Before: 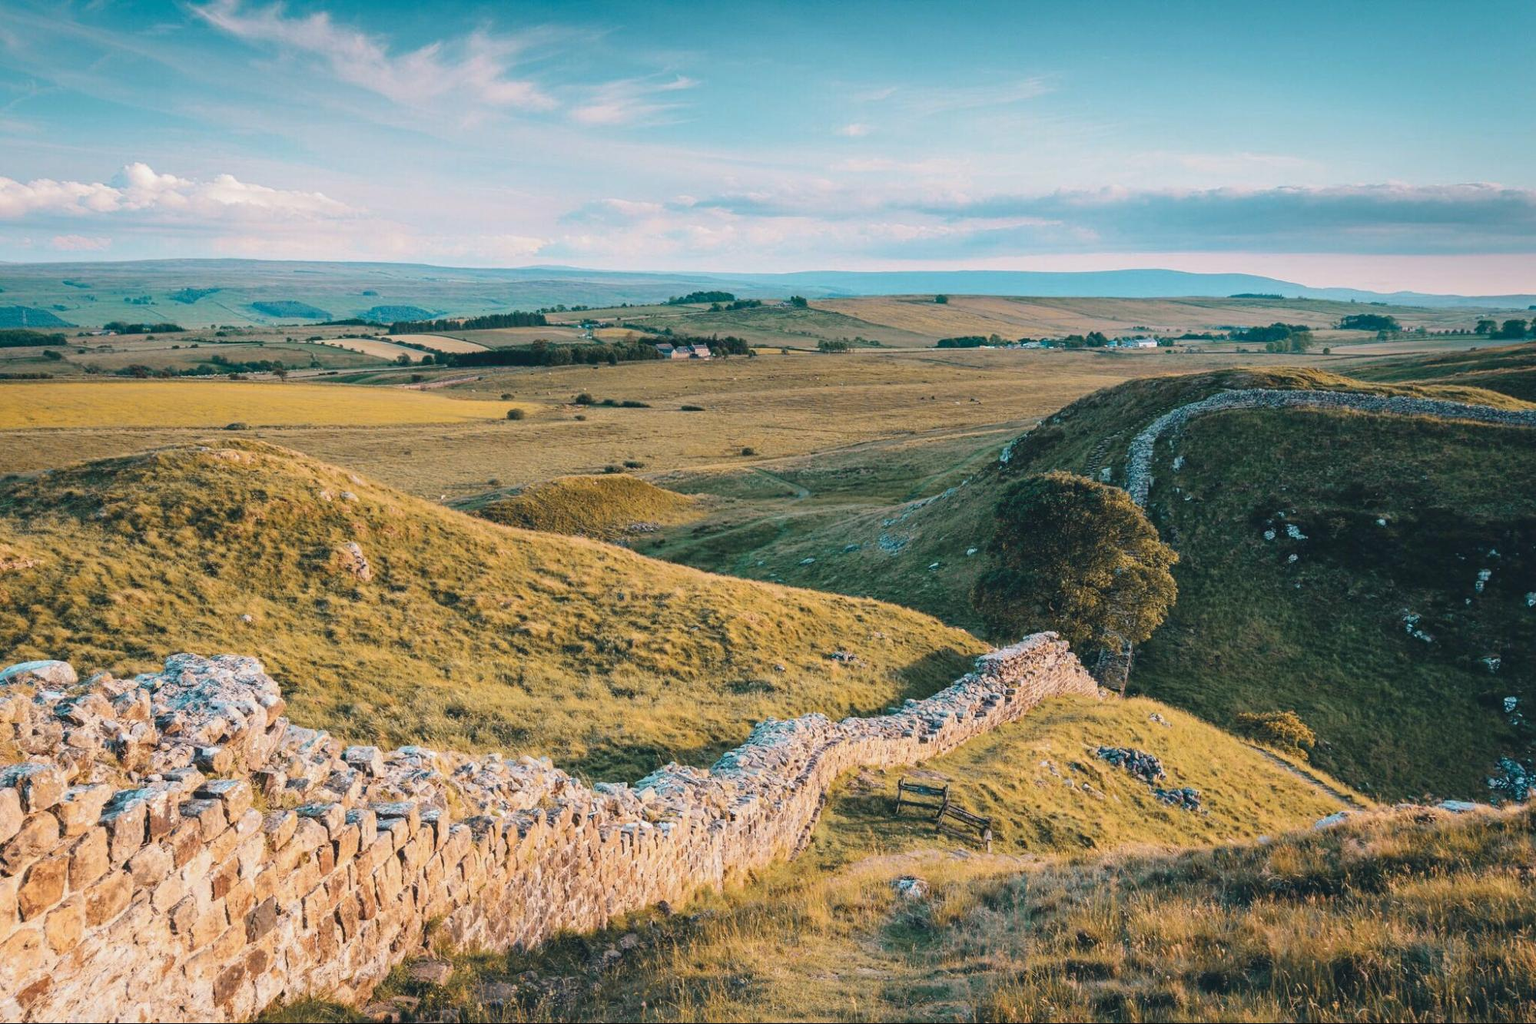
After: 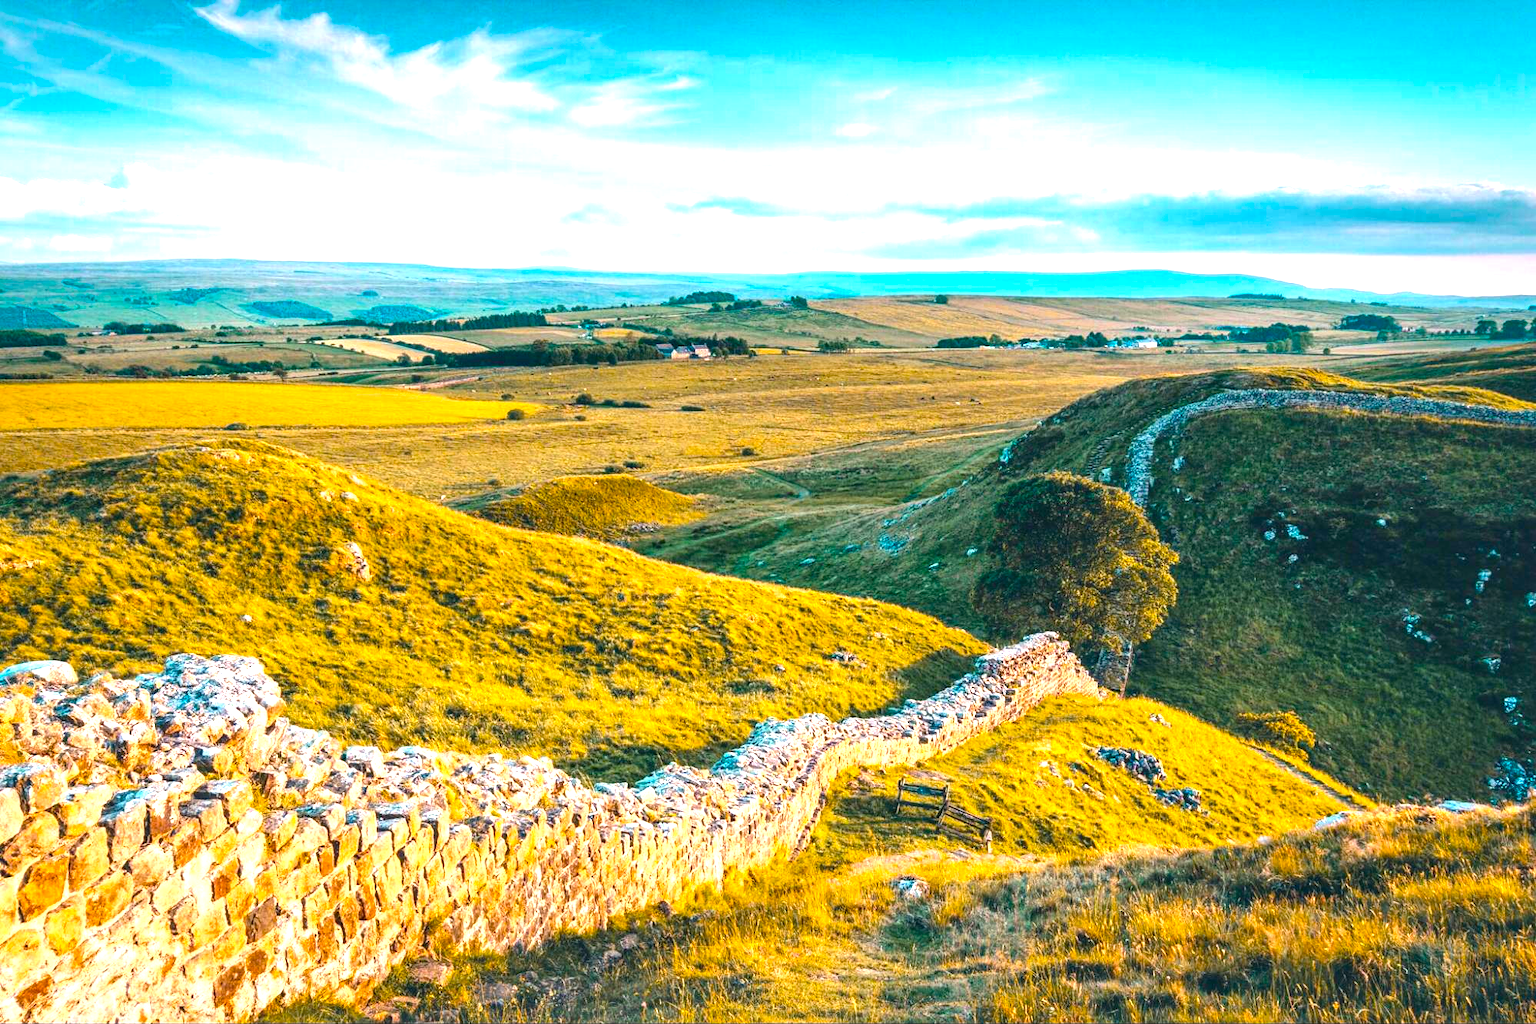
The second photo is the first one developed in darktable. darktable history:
color balance rgb: linear chroma grading › global chroma 10%, perceptual saturation grading › global saturation 40%, perceptual brilliance grading › global brilliance 30%, global vibrance 20%
local contrast: on, module defaults
